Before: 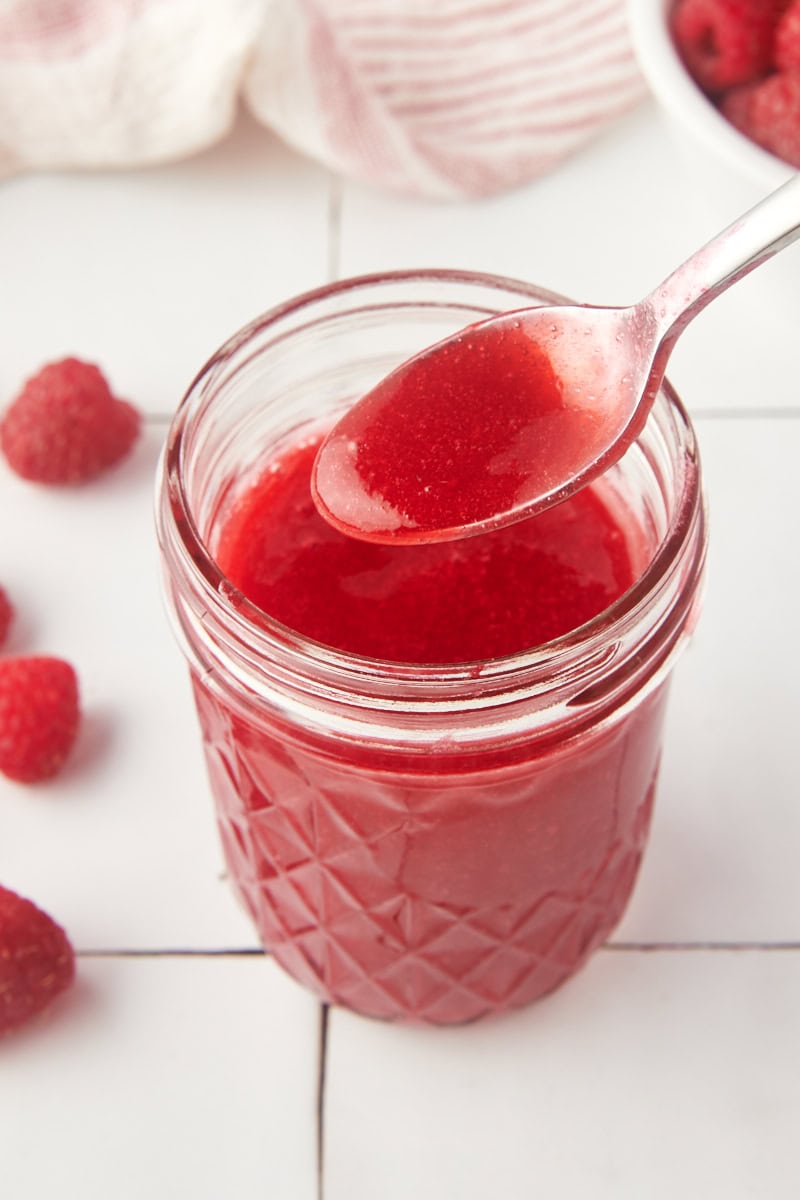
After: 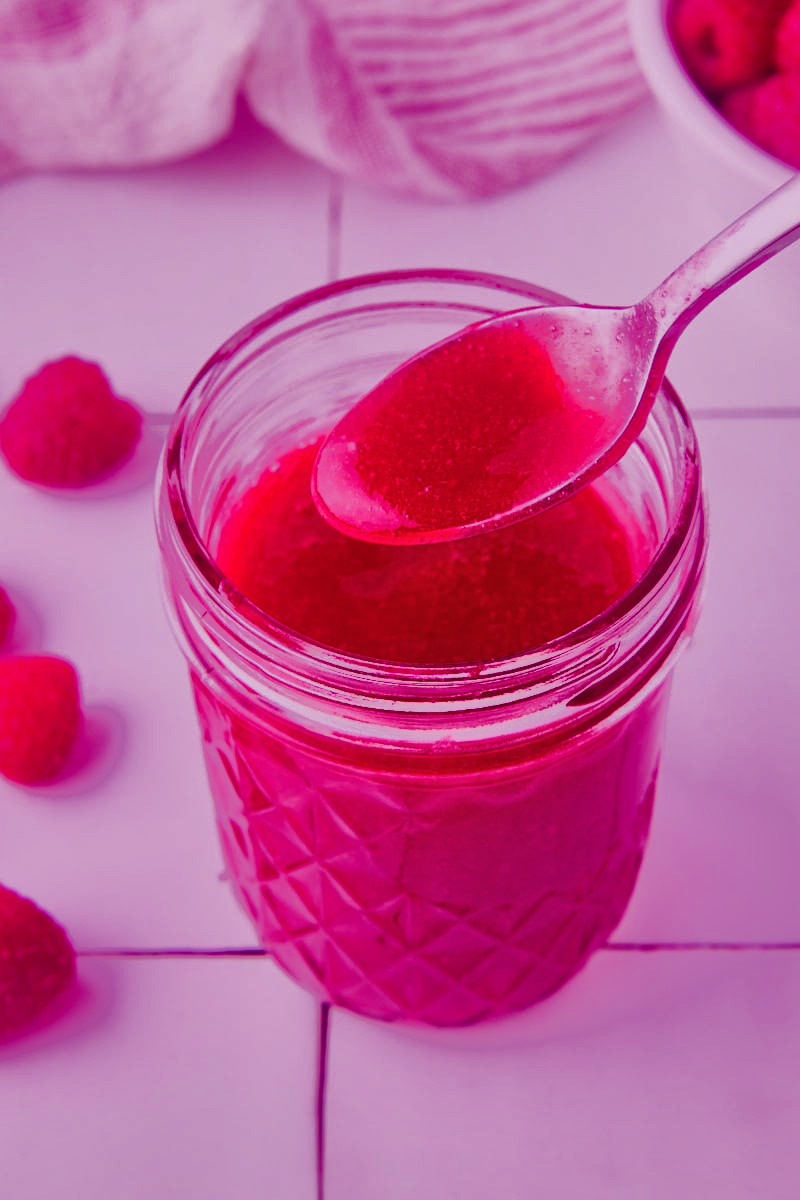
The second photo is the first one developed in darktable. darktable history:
color balance: mode lift, gamma, gain (sRGB), lift [1, 1, 0.101, 1]
shadows and highlights: shadows 53, soften with gaussian
tone equalizer: -7 EV -0.63 EV, -6 EV 1 EV, -5 EV -0.45 EV, -4 EV 0.43 EV, -3 EV 0.41 EV, -2 EV 0.15 EV, -1 EV -0.15 EV, +0 EV -0.39 EV, smoothing diameter 25%, edges refinement/feathering 10, preserve details guided filter
